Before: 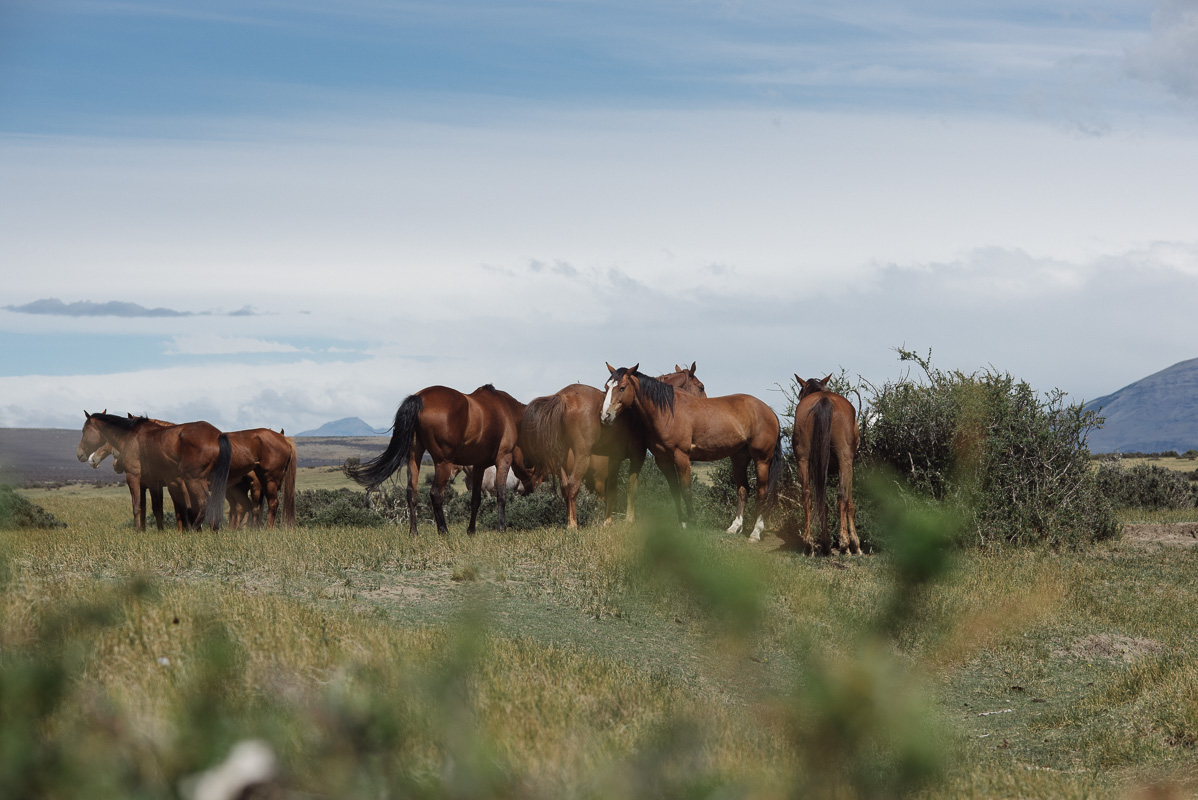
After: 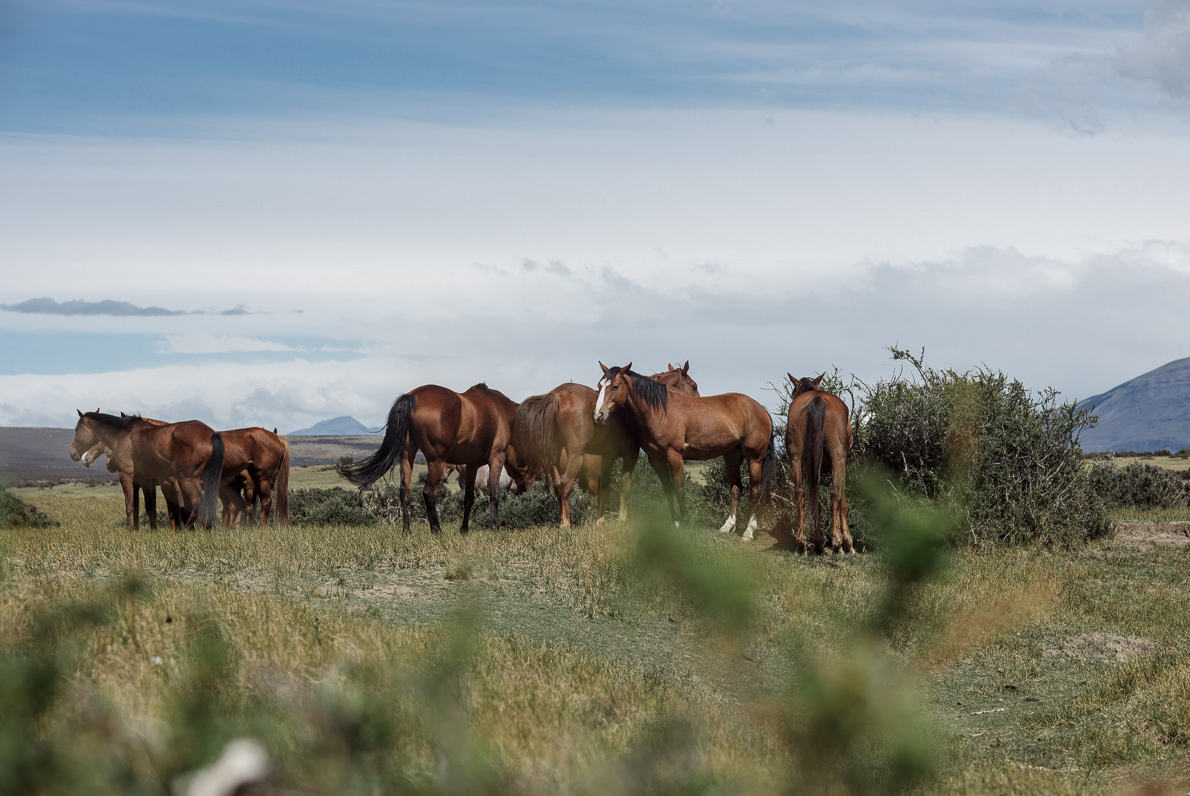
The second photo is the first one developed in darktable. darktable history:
local contrast: on, module defaults
crop and rotate: left 0.614%, top 0.179%, bottom 0.309%
